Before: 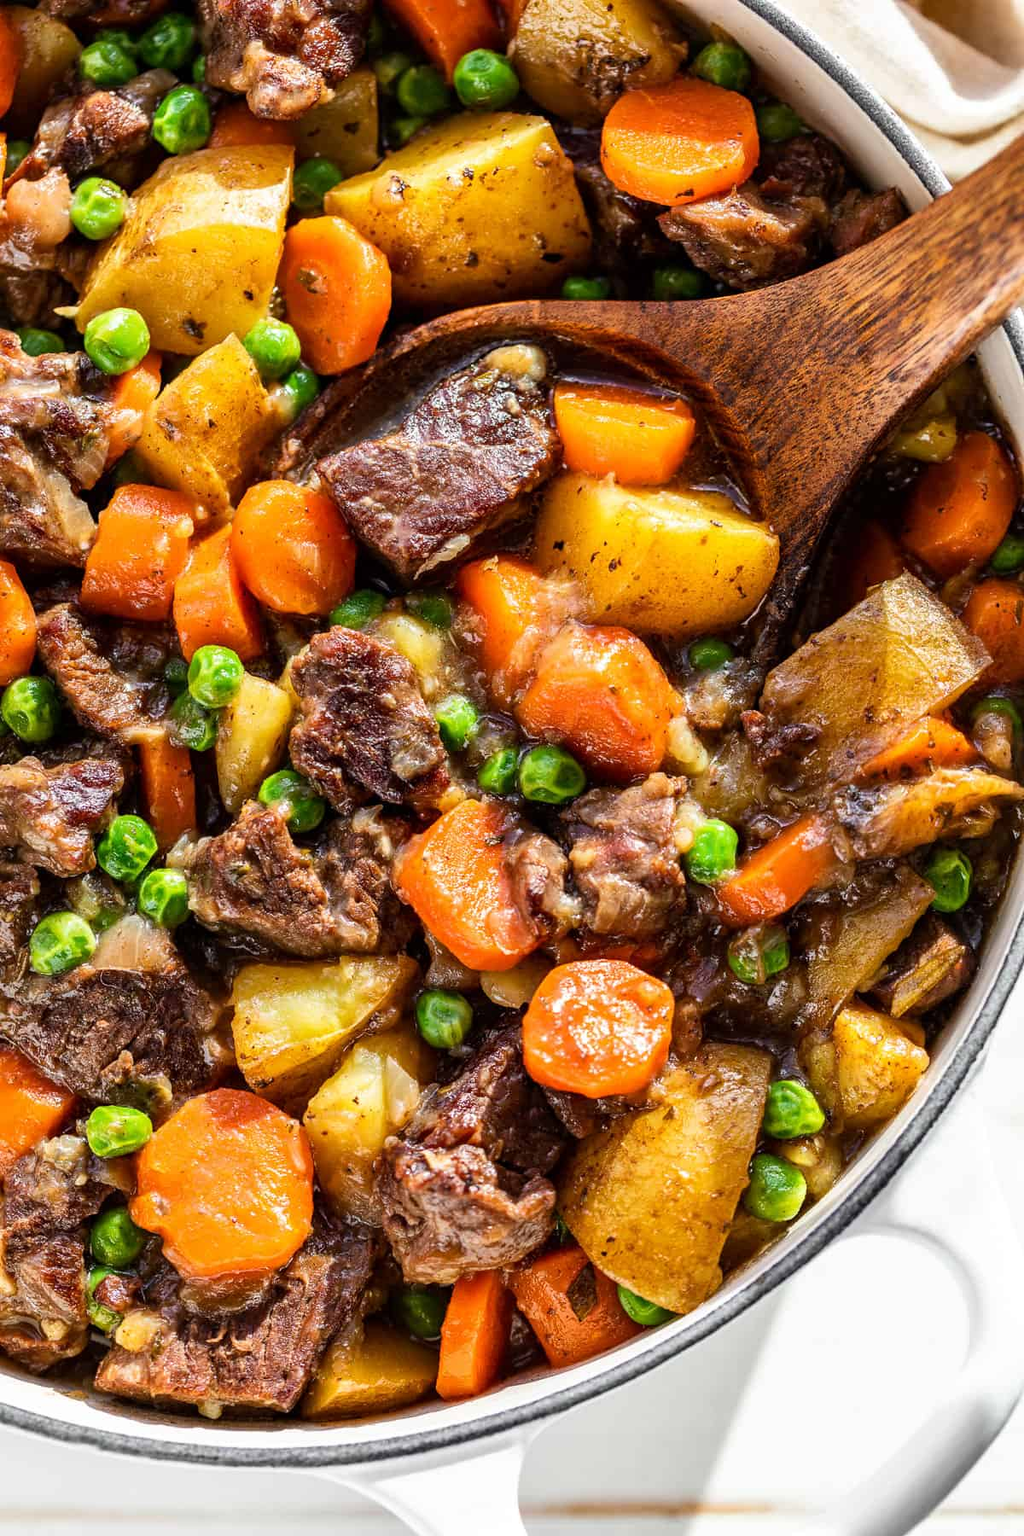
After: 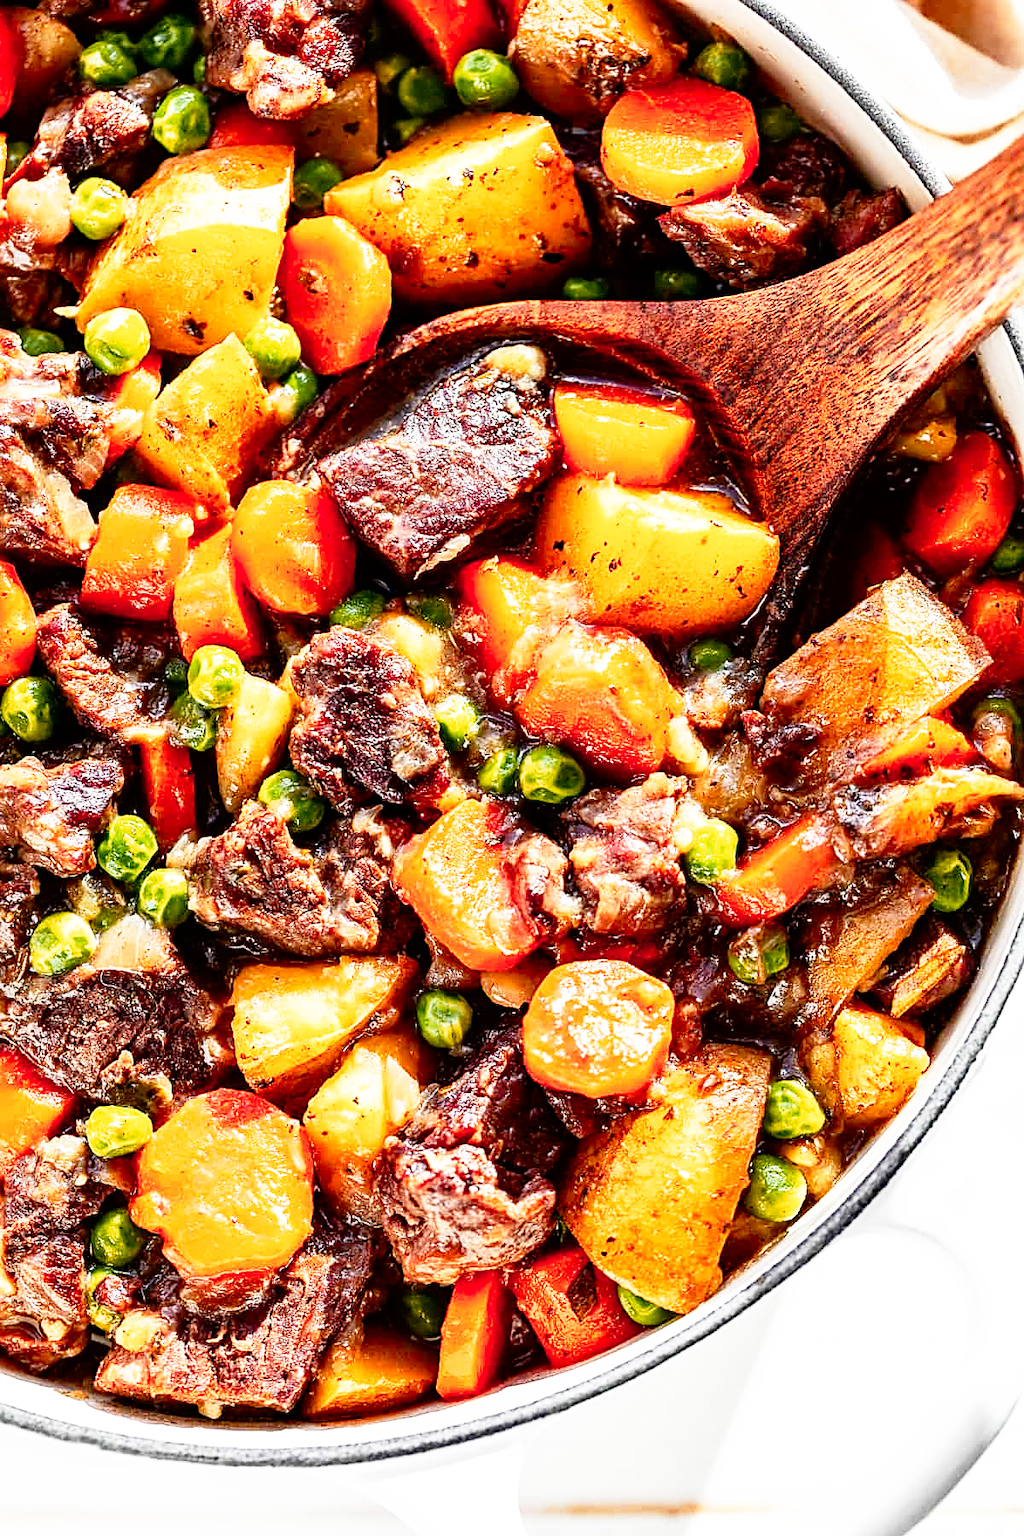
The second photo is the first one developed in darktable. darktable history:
sharpen: on, module defaults
base curve: curves: ch0 [(0, 0) (0.012, 0.01) (0.073, 0.168) (0.31, 0.711) (0.645, 0.957) (1, 1)], preserve colors none
contrast brightness saturation: brightness -0.095
color zones: curves: ch1 [(0.309, 0.524) (0.41, 0.329) (0.508, 0.509)]; ch2 [(0.25, 0.457) (0.75, 0.5)]
